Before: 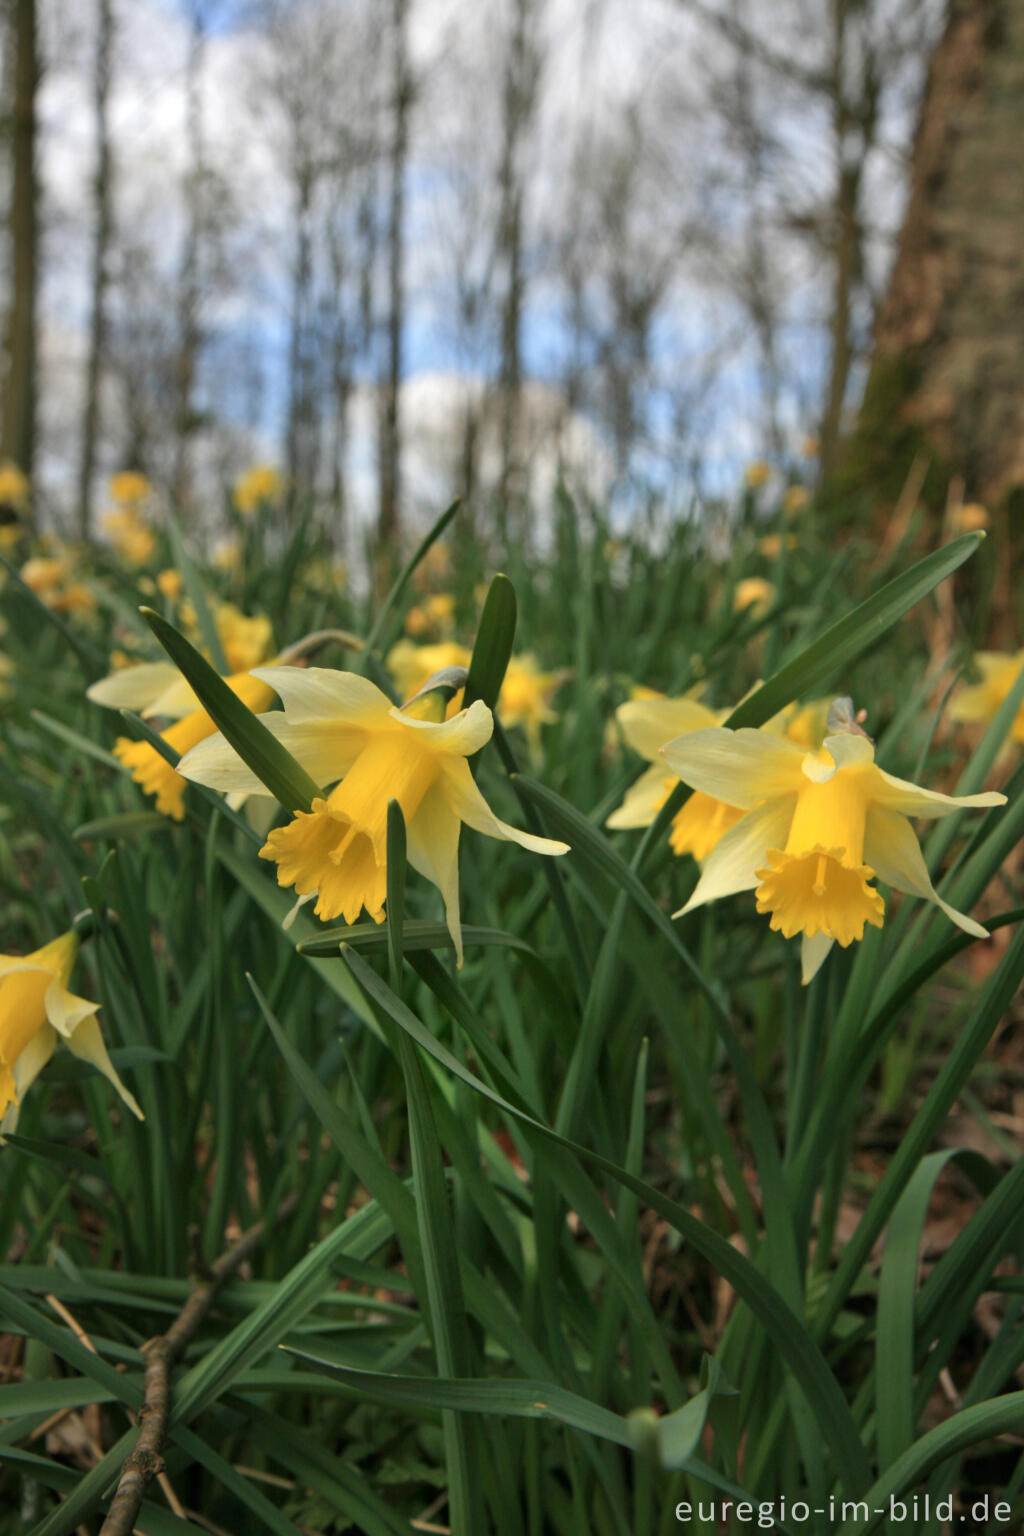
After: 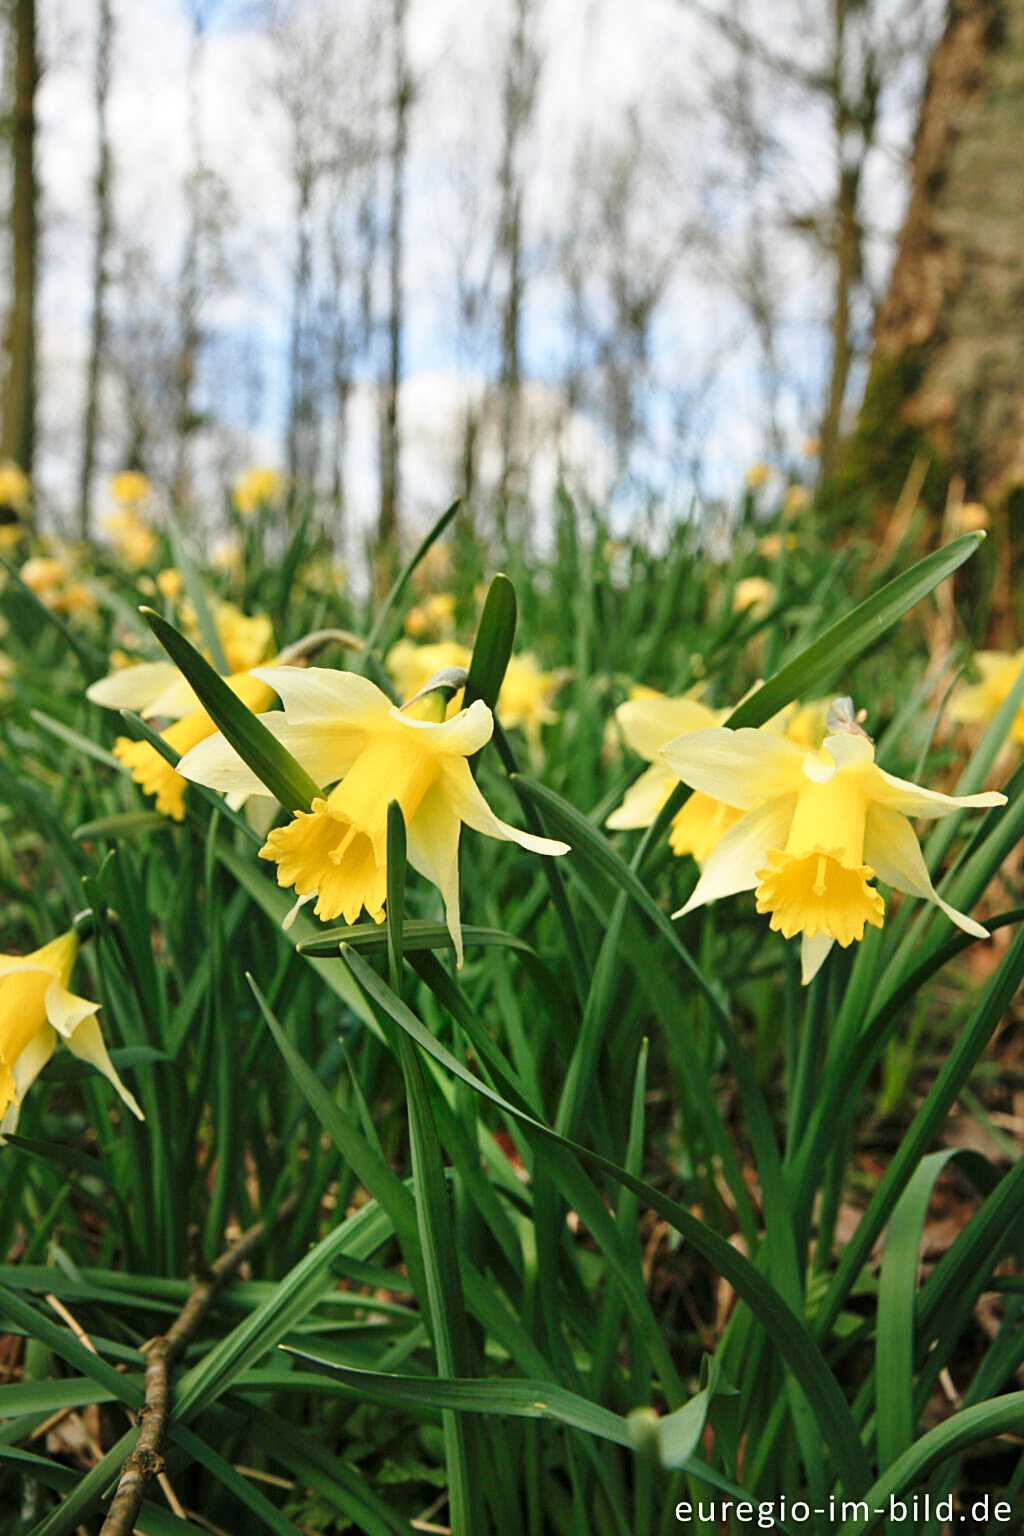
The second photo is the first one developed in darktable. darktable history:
sharpen: amount 0.491
base curve: curves: ch0 [(0, 0) (0.028, 0.03) (0.121, 0.232) (0.46, 0.748) (0.859, 0.968) (1, 1)], preserve colors none
